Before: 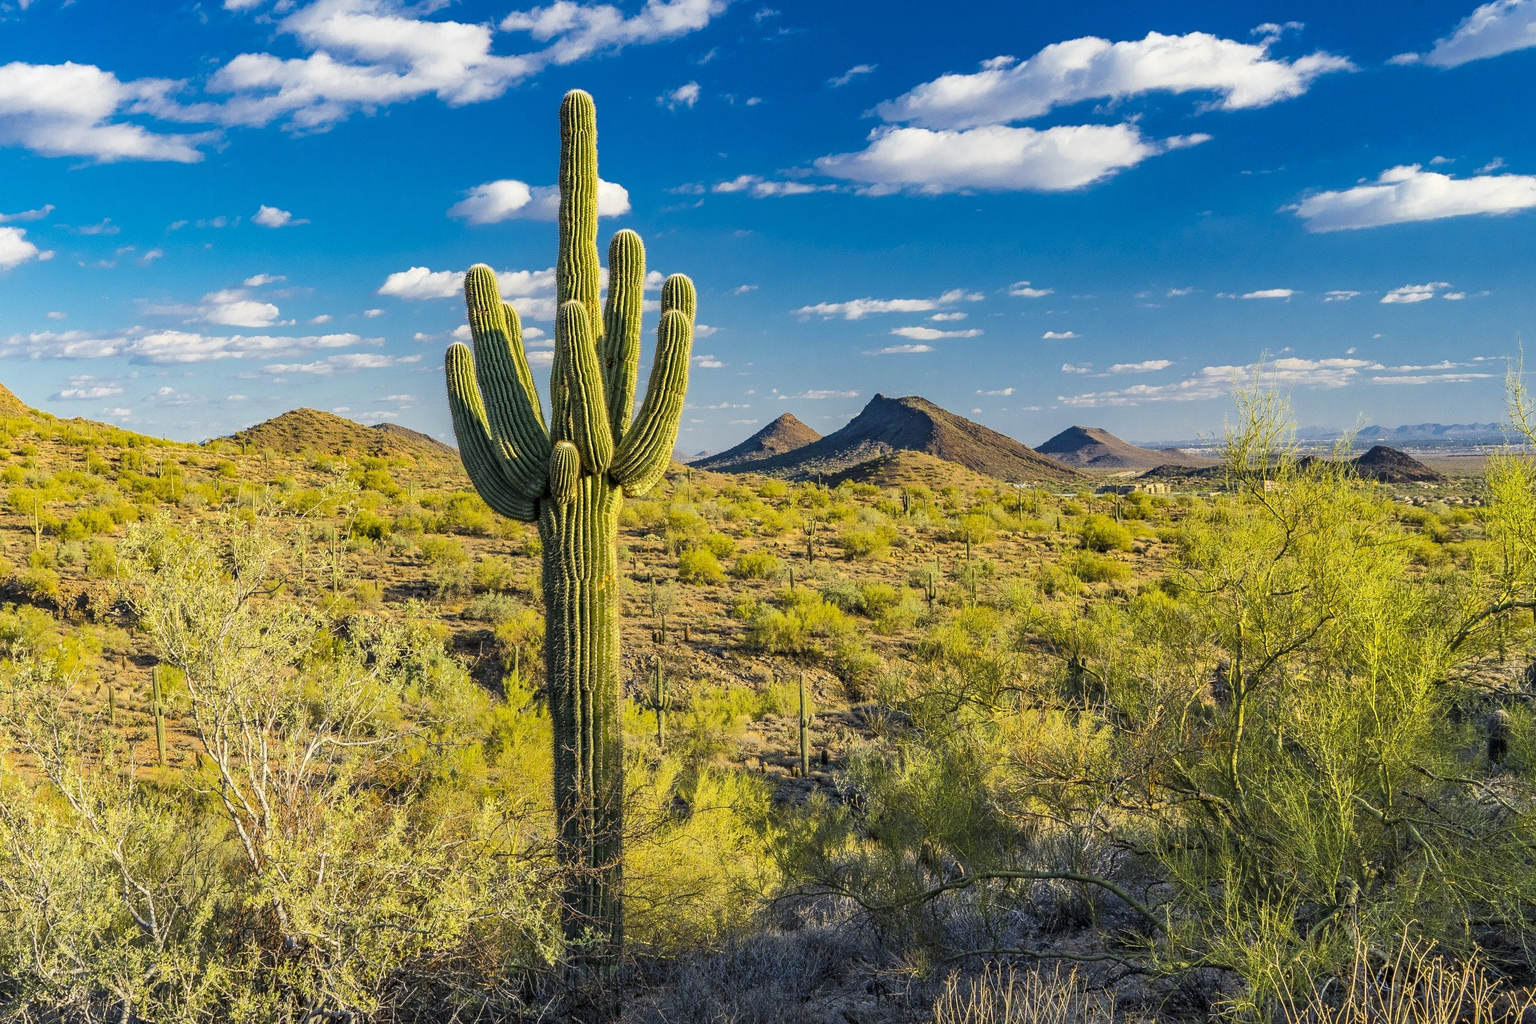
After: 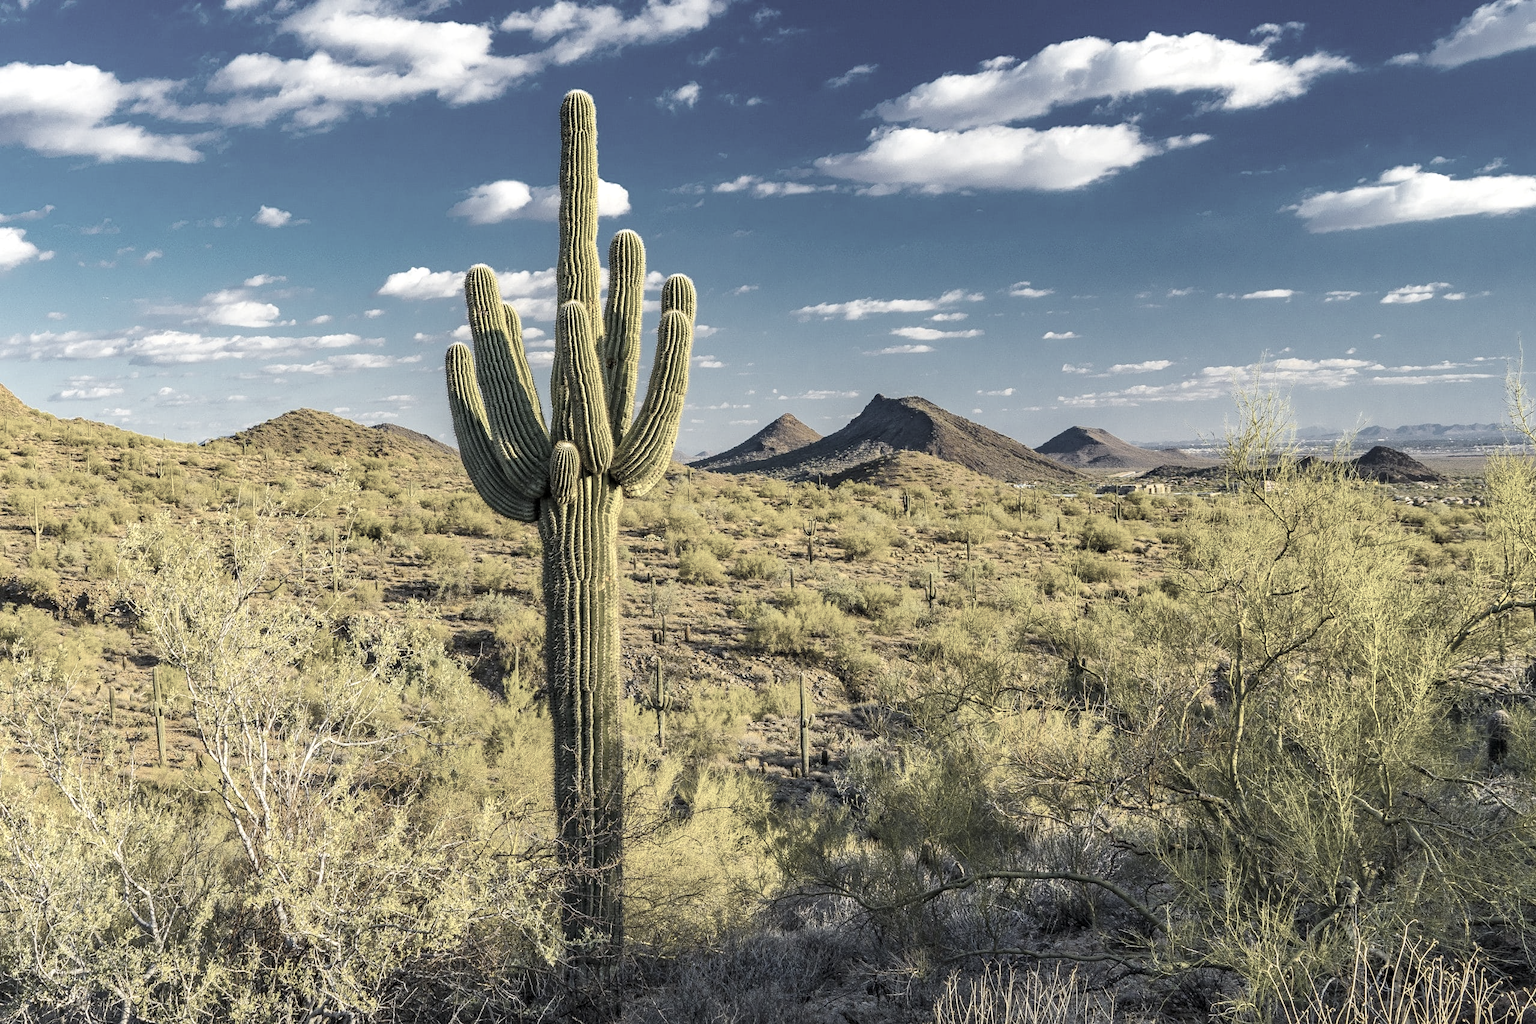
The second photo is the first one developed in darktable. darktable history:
exposure: exposure 0.258 EV, compensate highlight preservation false
color correction: saturation 0.3
color balance rgb: linear chroma grading › global chroma 15%, perceptual saturation grading › global saturation 30%
